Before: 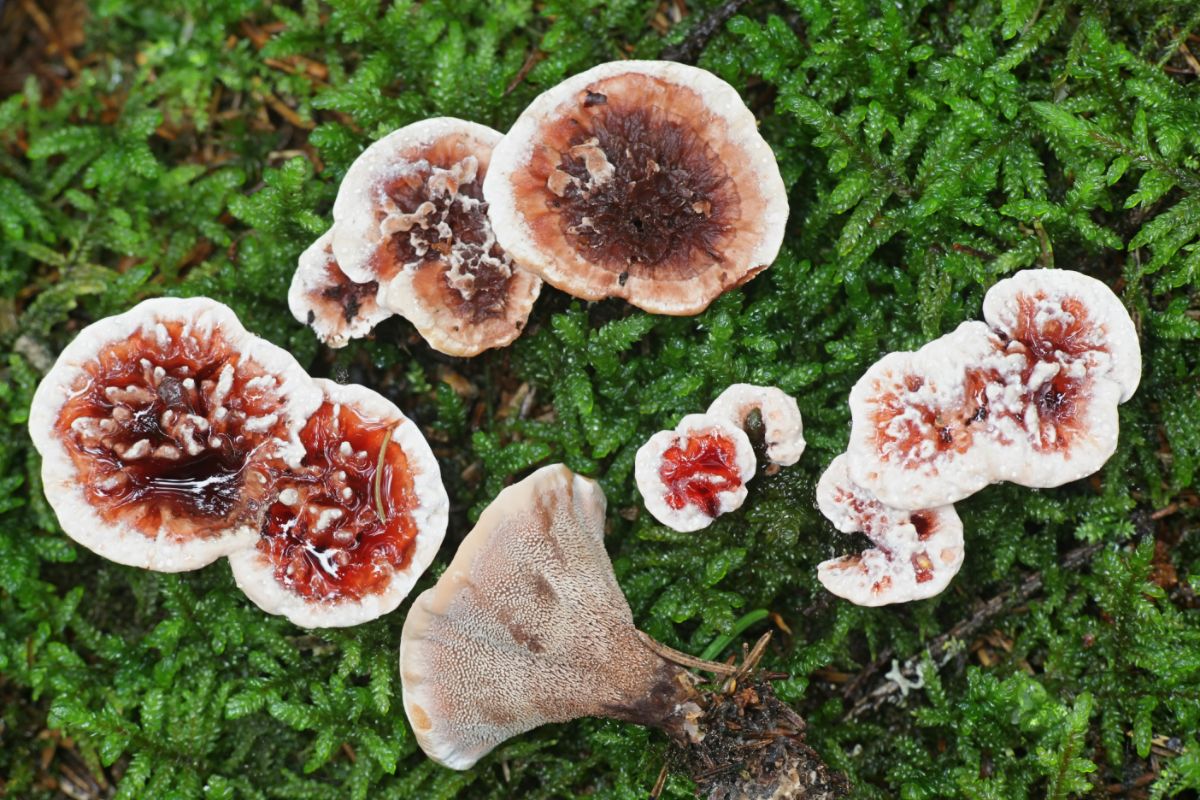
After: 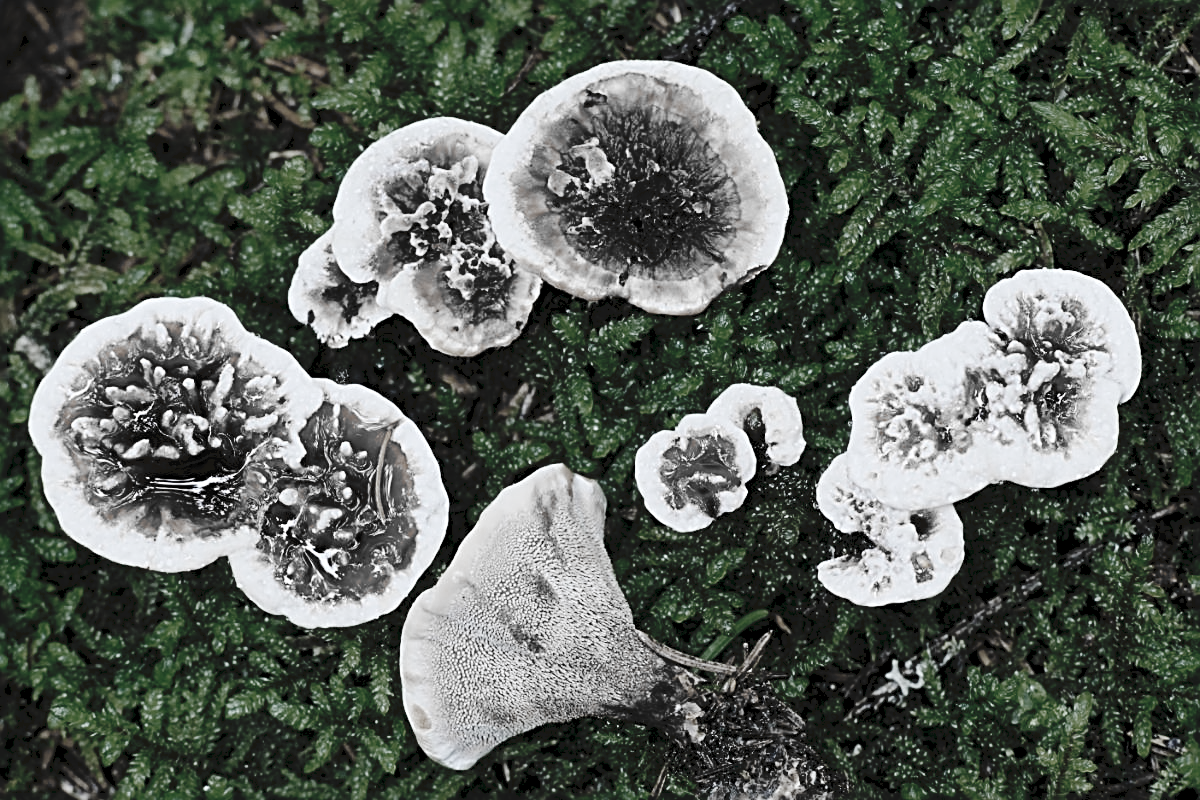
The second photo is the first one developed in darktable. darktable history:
color calibration: illuminant as shot in camera, x 0.369, y 0.376, temperature 4325.95 K, saturation algorithm version 1 (2020)
tone curve: curves: ch0 [(0, 0) (0.003, 0.084) (0.011, 0.084) (0.025, 0.084) (0.044, 0.084) (0.069, 0.085) (0.1, 0.09) (0.136, 0.1) (0.177, 0.119) (0.224, 0.144) (0.277, 0.205) (0.335, 0.298) (0.399, 0.417) (0.468, 0.525) (0.543, 0.631) (0.623, 0.72) (0.709, 0.8) (0.801, 0.867) (0.898, 0.934) (1, 1)], preserve colors none
exposure: black level correction 0.007, compensate highlight preservation false
color zones: curves: ch0 [(0, 0.487) (0.241, 0.395) (0.434, 0.373) (0.658, 0.412) (0.838, 0.487)]; ch1 [(0, 0) (0.053, 0.053) (0.211, 0.202) (0.579, 0.259) (0.781, 0.241)], mix 39.16%
sharpen: radius 2.568, amount 0.68
